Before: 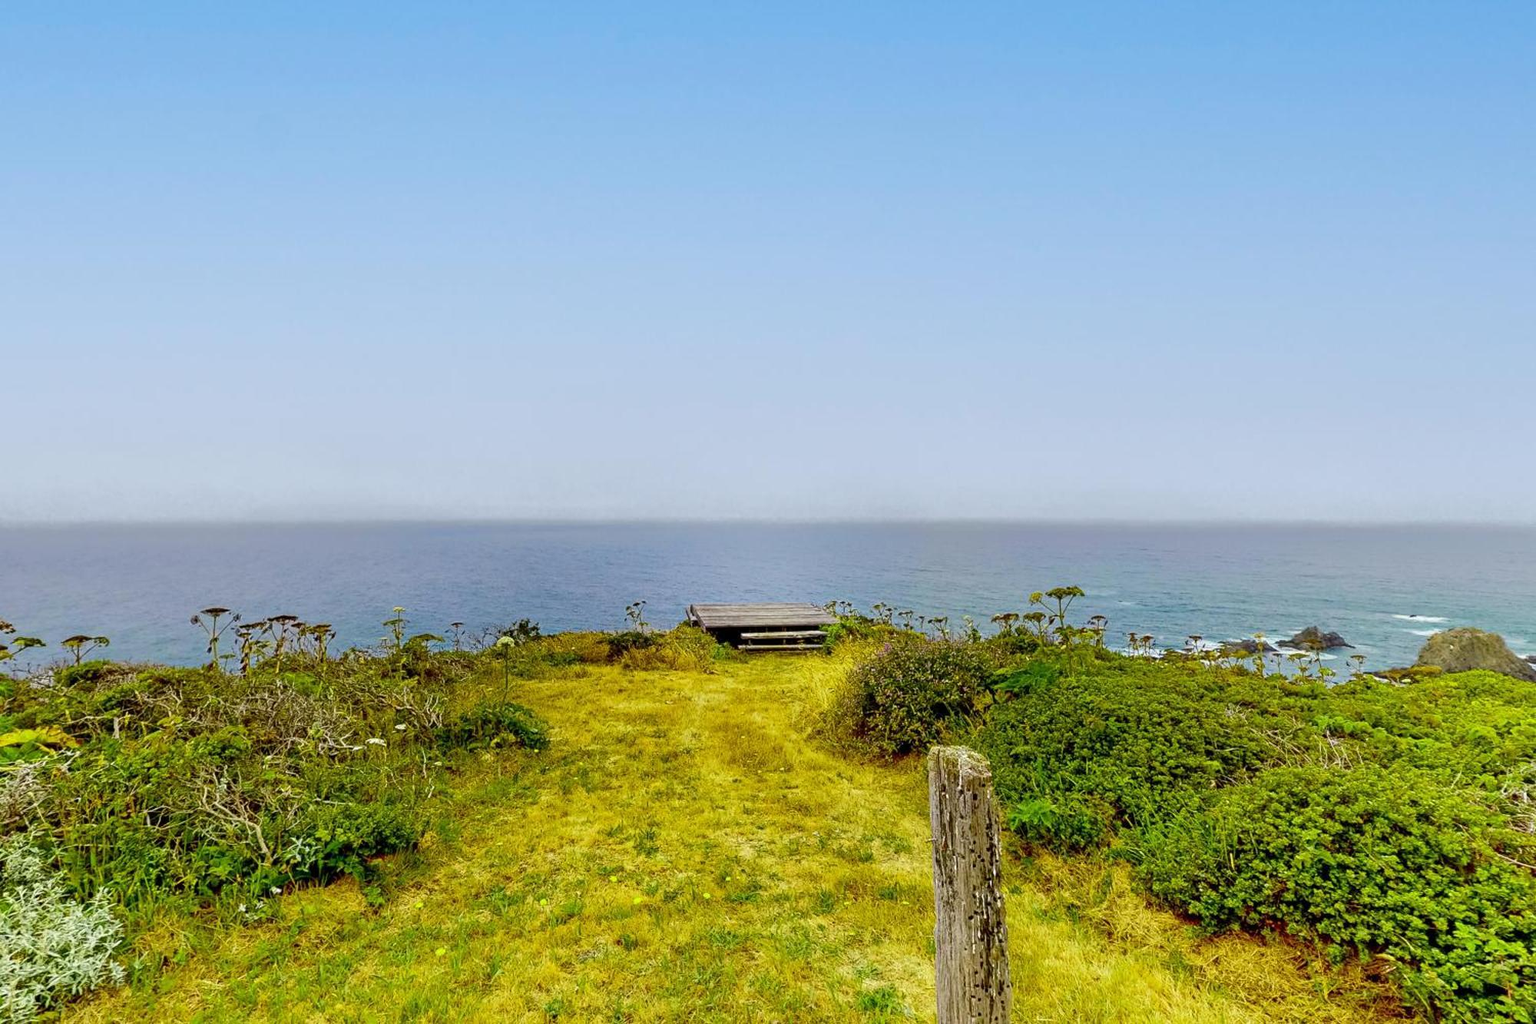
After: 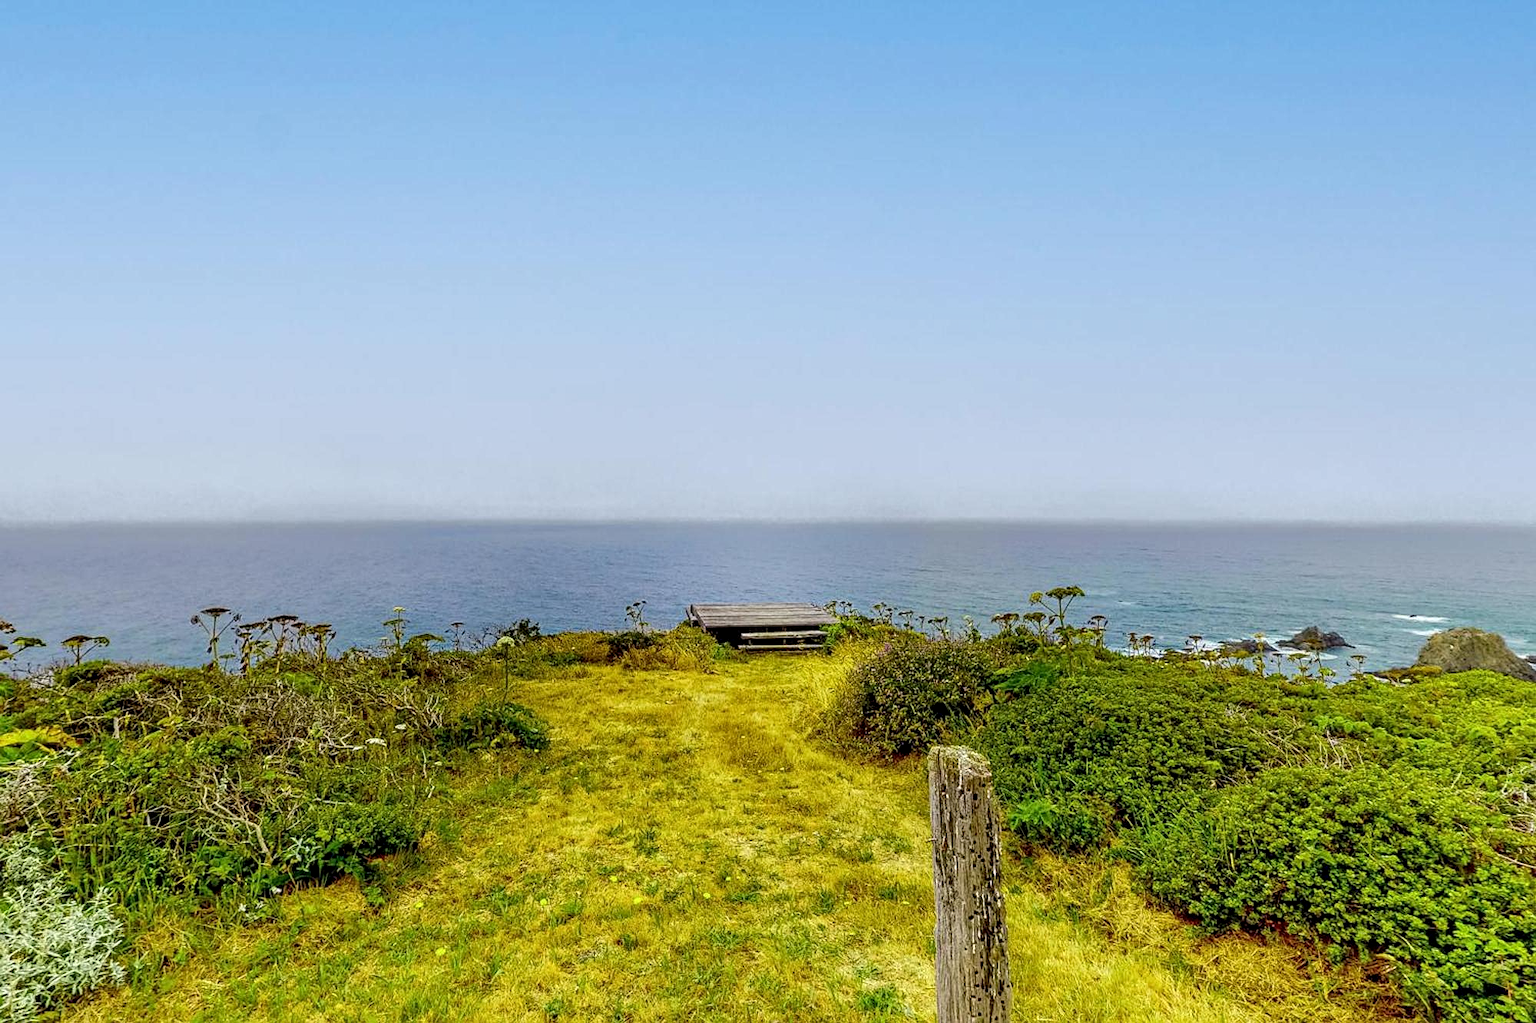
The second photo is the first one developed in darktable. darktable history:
sharpen: radius 1.272, amount 0.305, threshold 0
local contrast: on, module defaults
